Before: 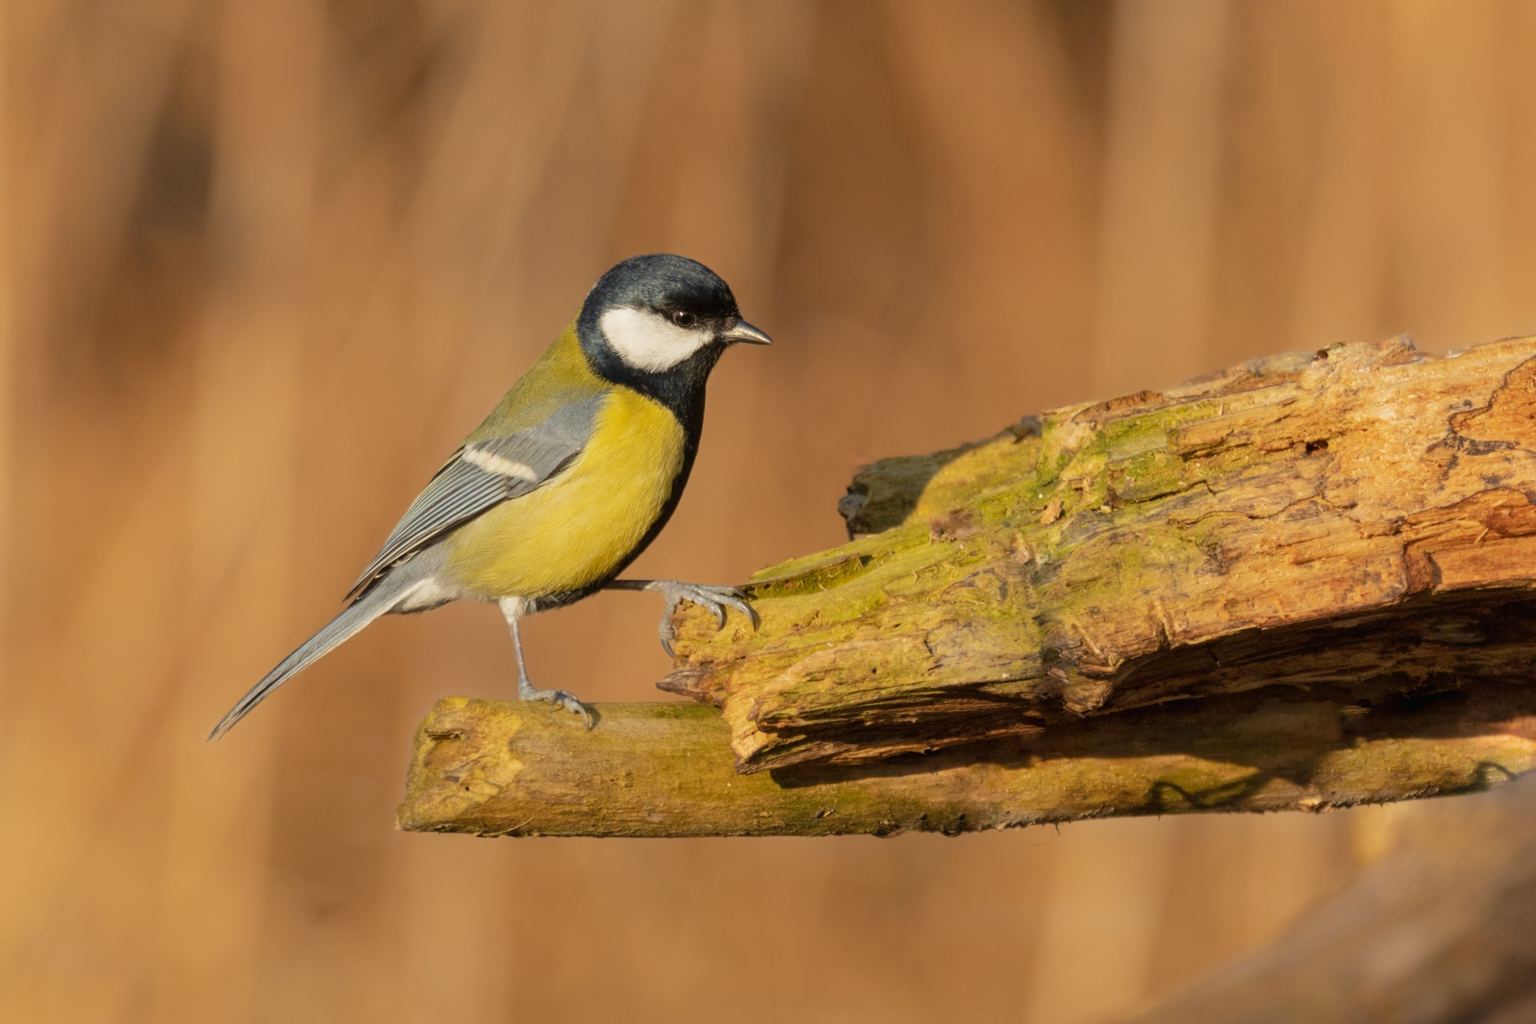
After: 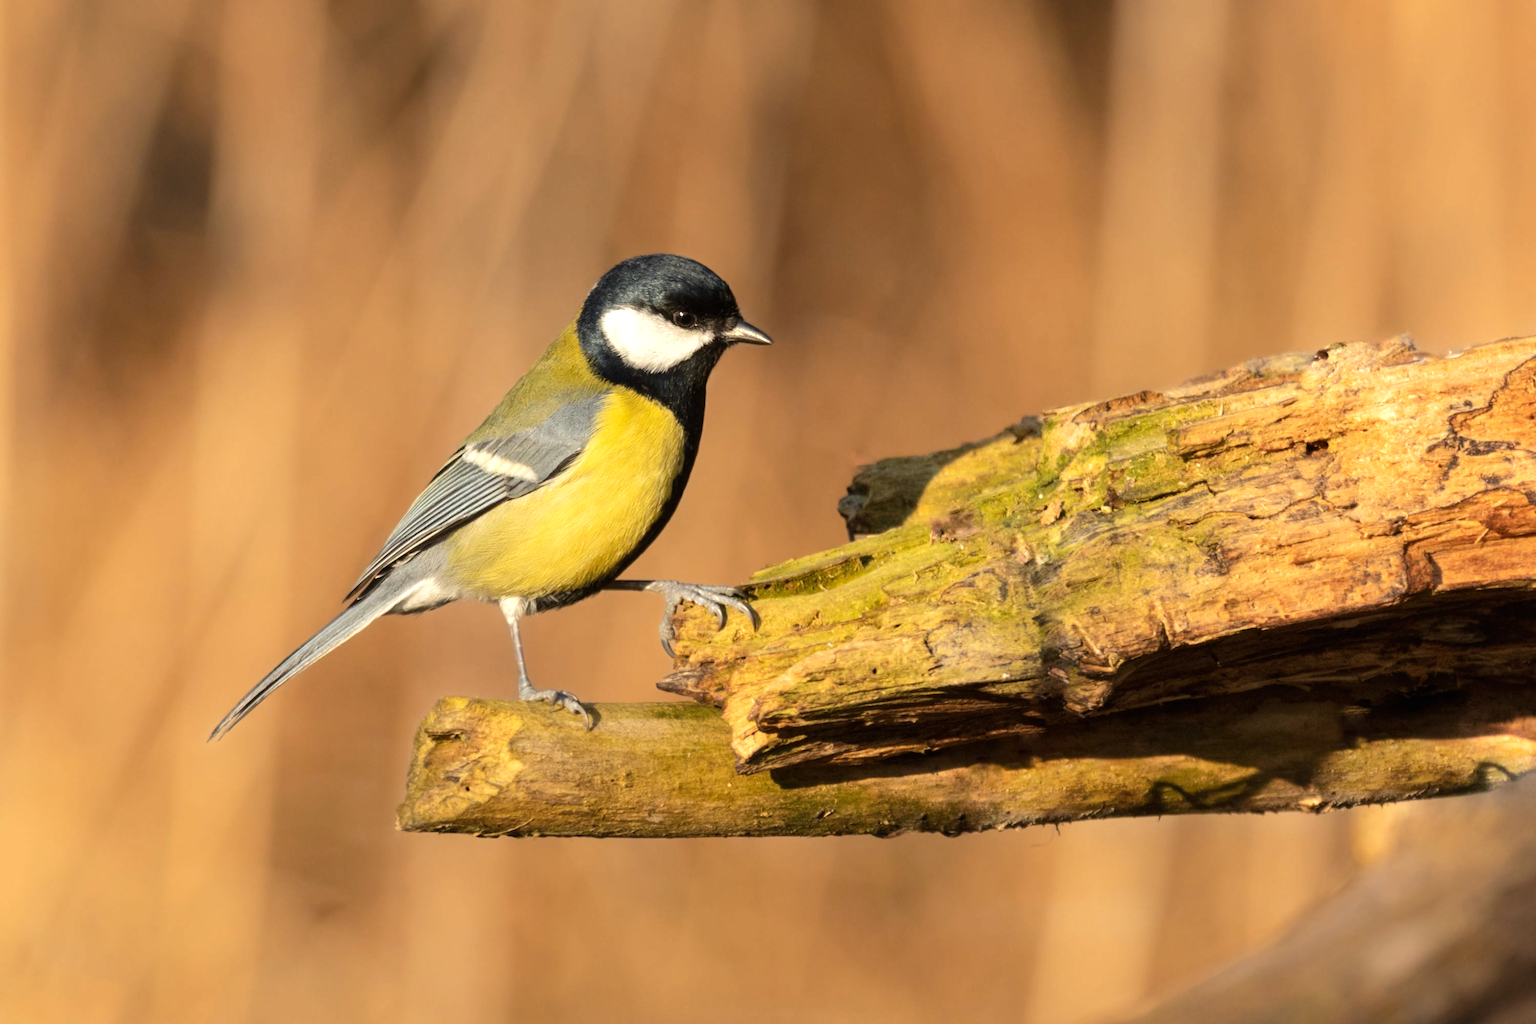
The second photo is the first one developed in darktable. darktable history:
tone equalizer: -8 EV -0.723 EV, -7 EV -0.672 EV, -6 EV -0.602 EV, -5 EV -0.41 EV, -3 EV 0.38 EV, -2 EV 0.6 EV, -1 EV 0.687 EV, +0 EV 0.755 EV, edges refinement/feathering 500, mask exposure compensation -1.57 EV, preserve details no
